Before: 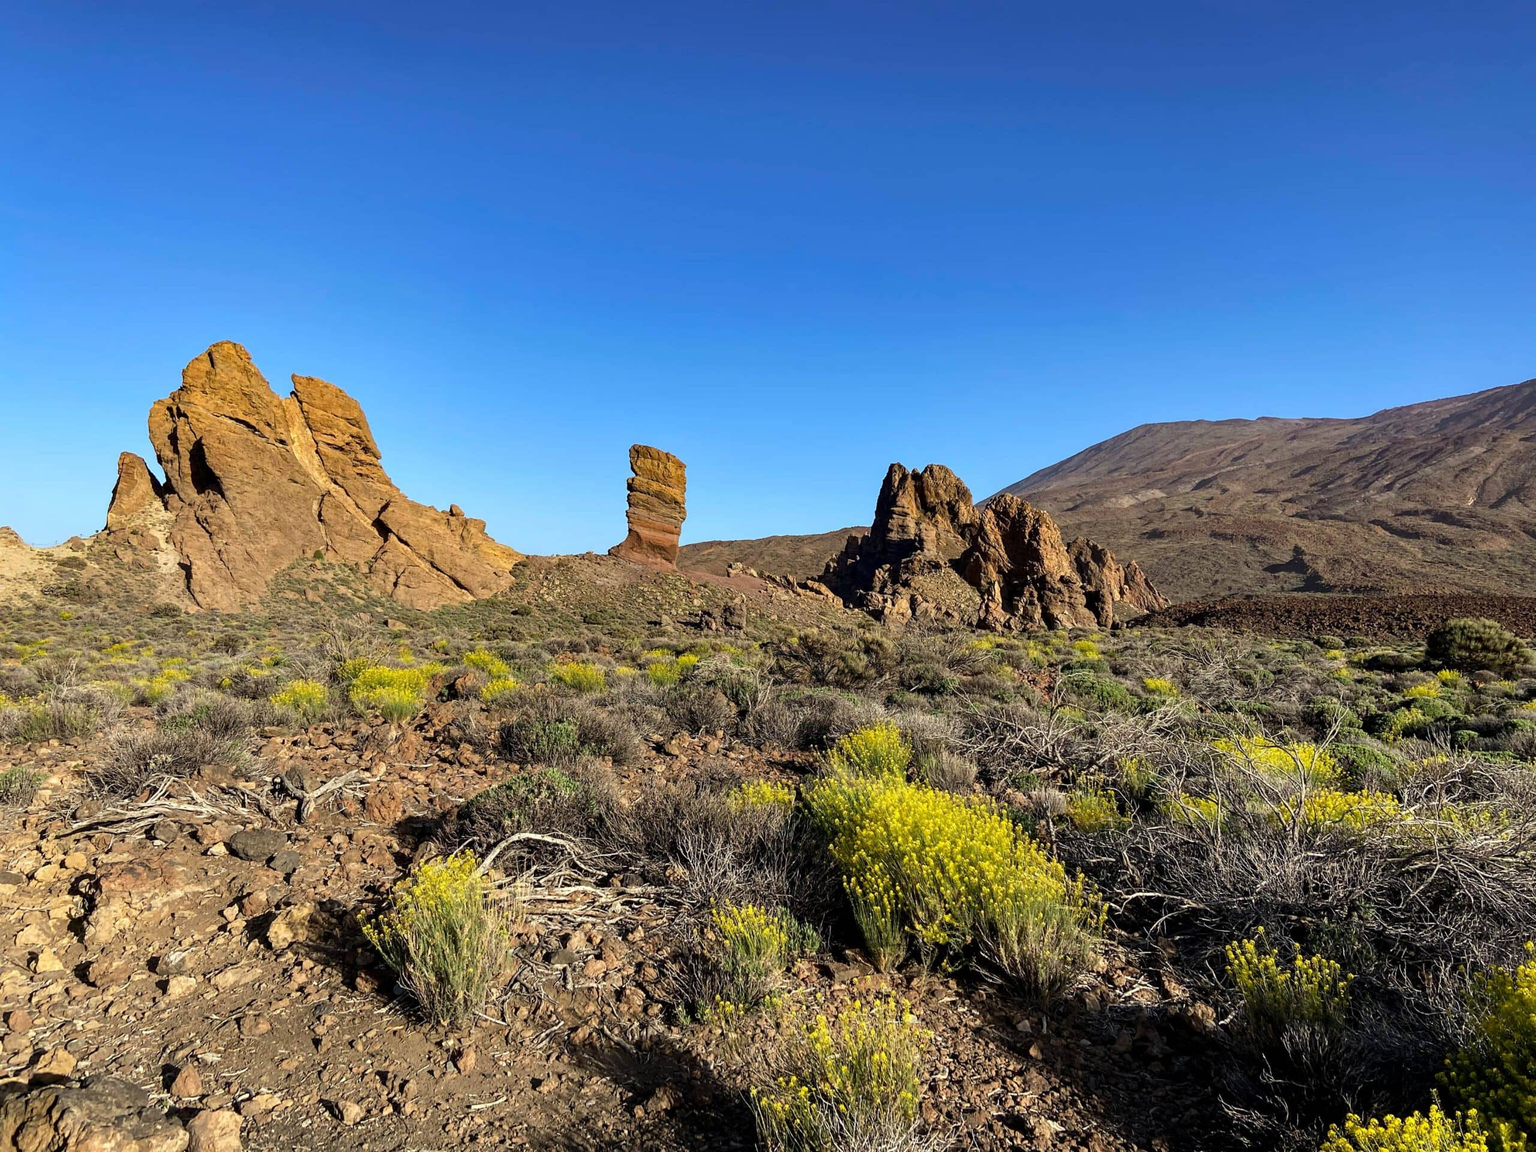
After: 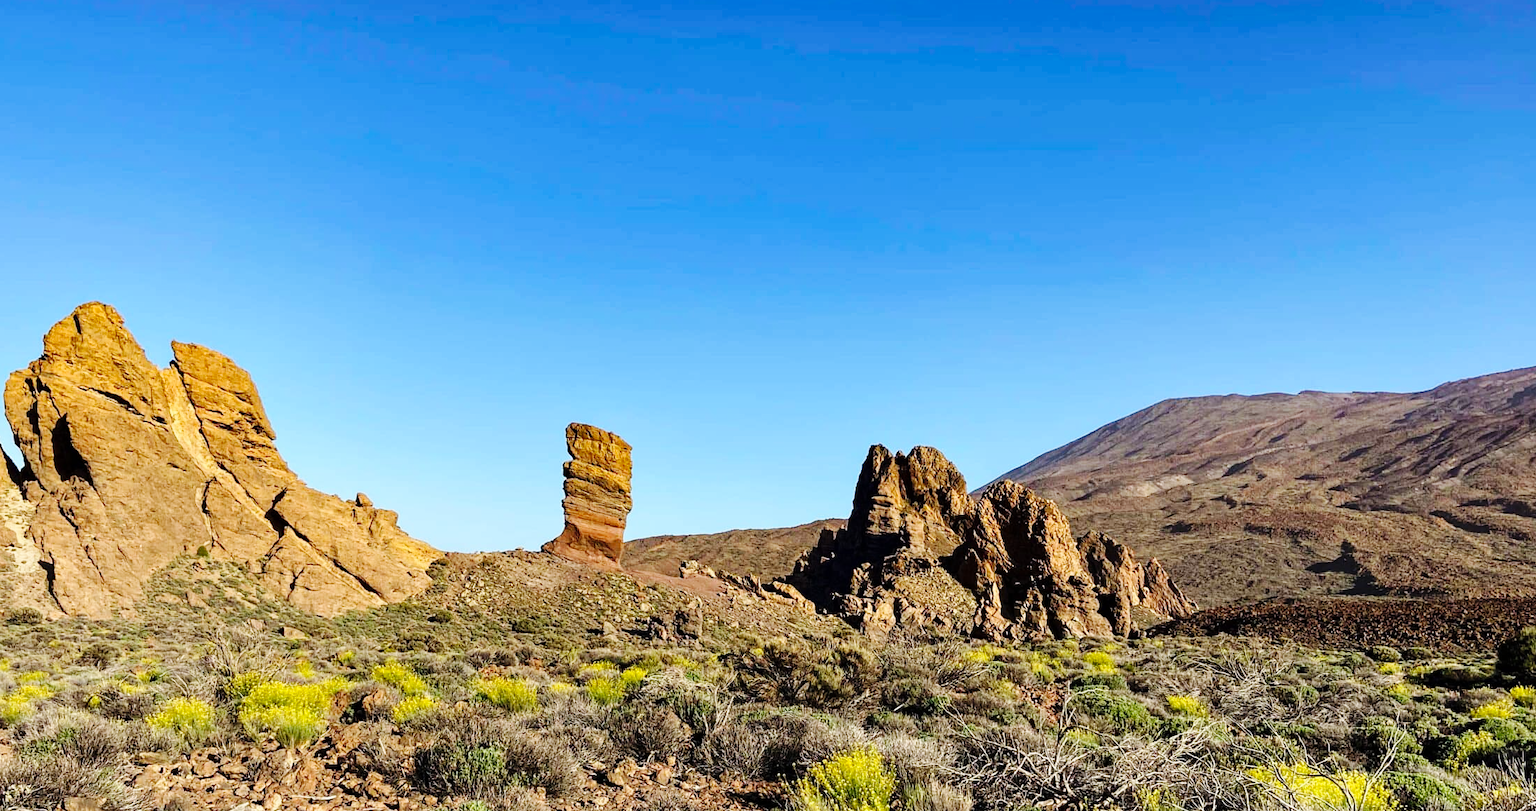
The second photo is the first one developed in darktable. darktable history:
base curve: curves: ch0 [(0, 0) (0.036, 0.025) (0.121, 0.166) (0.206, 0.329) (0.605, 0.79) (1, 1)], preserve colors none
crop and rotate: left 9.462%, top 7.211%, right 4.941%, bottom 32.433%
